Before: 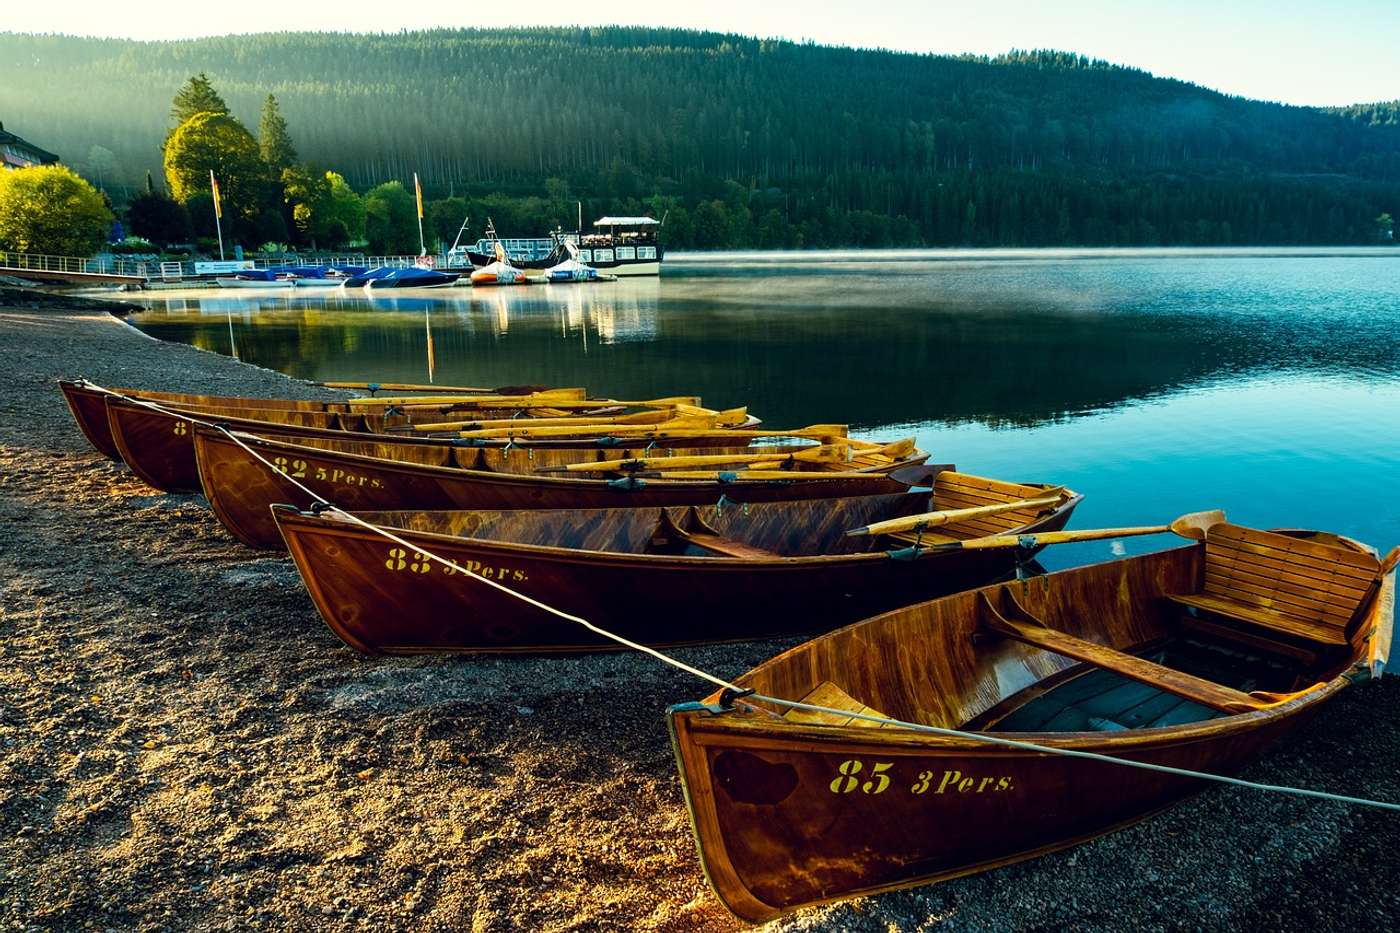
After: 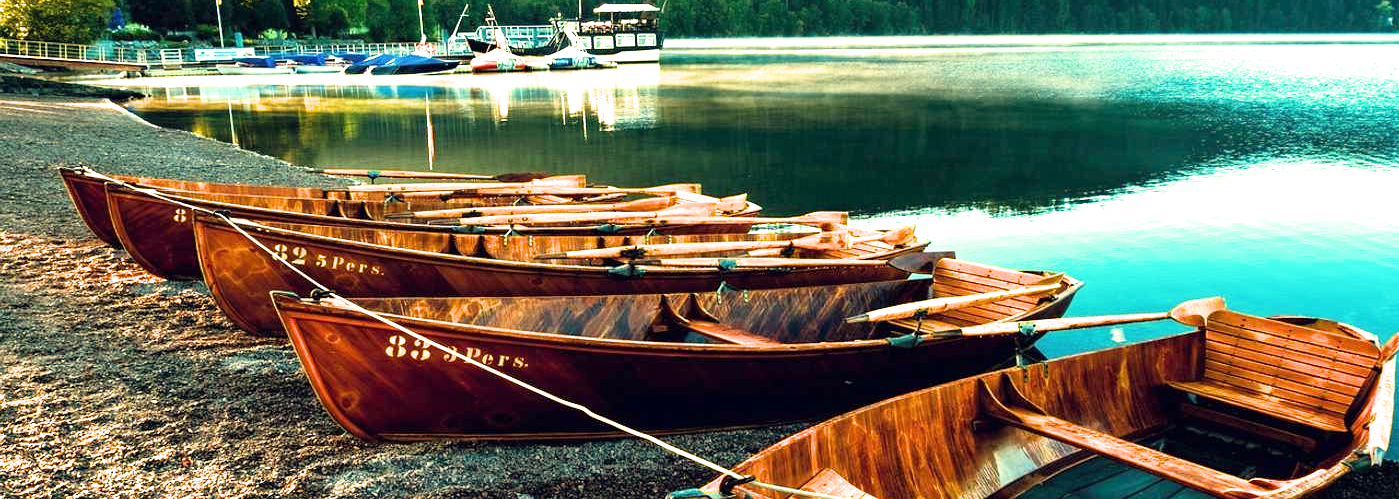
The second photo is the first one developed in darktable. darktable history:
crop and rotate: top 23.043%, bottom 23.437%
white balance: red 1.138, green 0.996, blue 0.812
filmic rgb: black relative exposure -9.5 EV, white relative exposure 3.02 EV, hardness 6.12
exposure: black level correction 0, exposure 1.6 EV, compensate exposure bias true, compensate highlight preservation false
